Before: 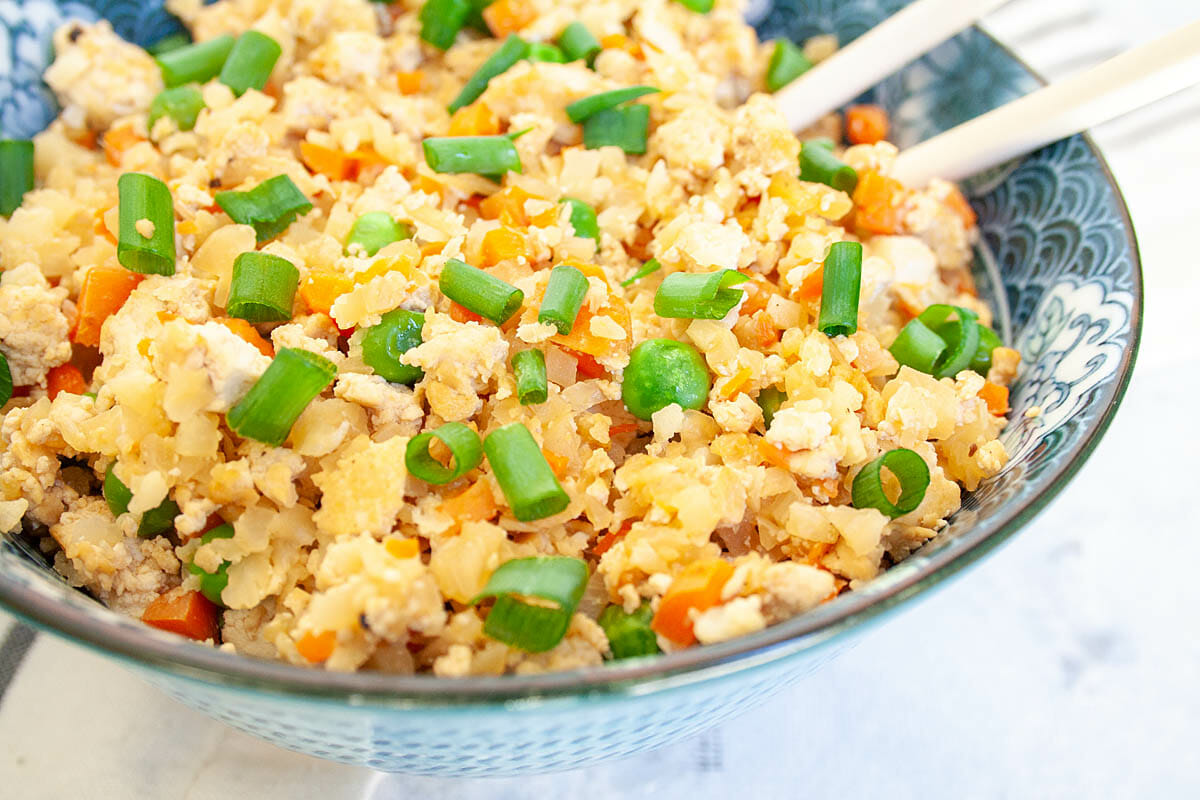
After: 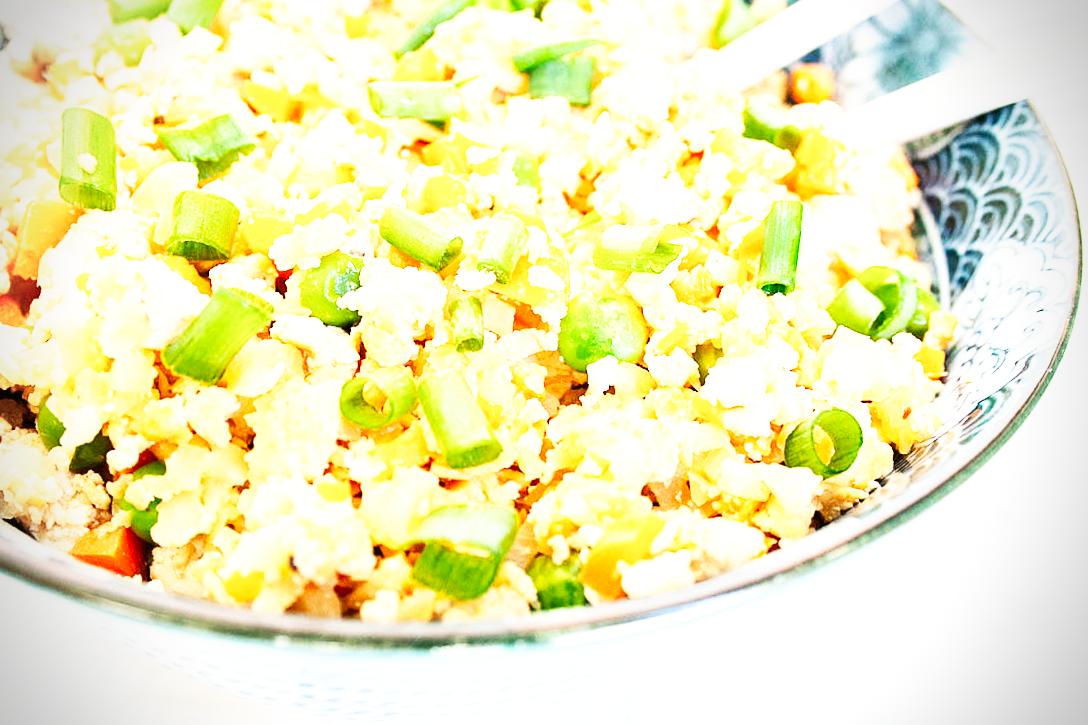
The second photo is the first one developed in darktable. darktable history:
crop and rotate: angle -1.96°, left 3.097%, top 4.154%, right 1.586%, bottom 0.529%
base curve: curves: ch0 [(0, 0) (0.007, 0.004) (0.027, 0.03) (0.046, 0.07) (0.207, 0.54) (0.442, 0.872) (0.673, 0.972) (1, 1)], preserve colors none
vignetting: dithering 8-bit output, unbound false
tone equalizer: -8 EV -0.75 EV, -7 EV -0.7 EV, -6 EV -0.6 EV, -5 EV -0.4 EV, -3 EV 0.4 EV, -2 EV 0.6 EV, -1 EV 0.7 EV, +0 EV 0.75 EV, edges refinement/feathering 500, mask exposure compensation -1.57 EV, preserve details no
contrast equalizer: octaves 7, y [[0.6 ×6], [0.55 ×6], [0 ×6], [0 ×6], [0 ×6]], mix -0.2
